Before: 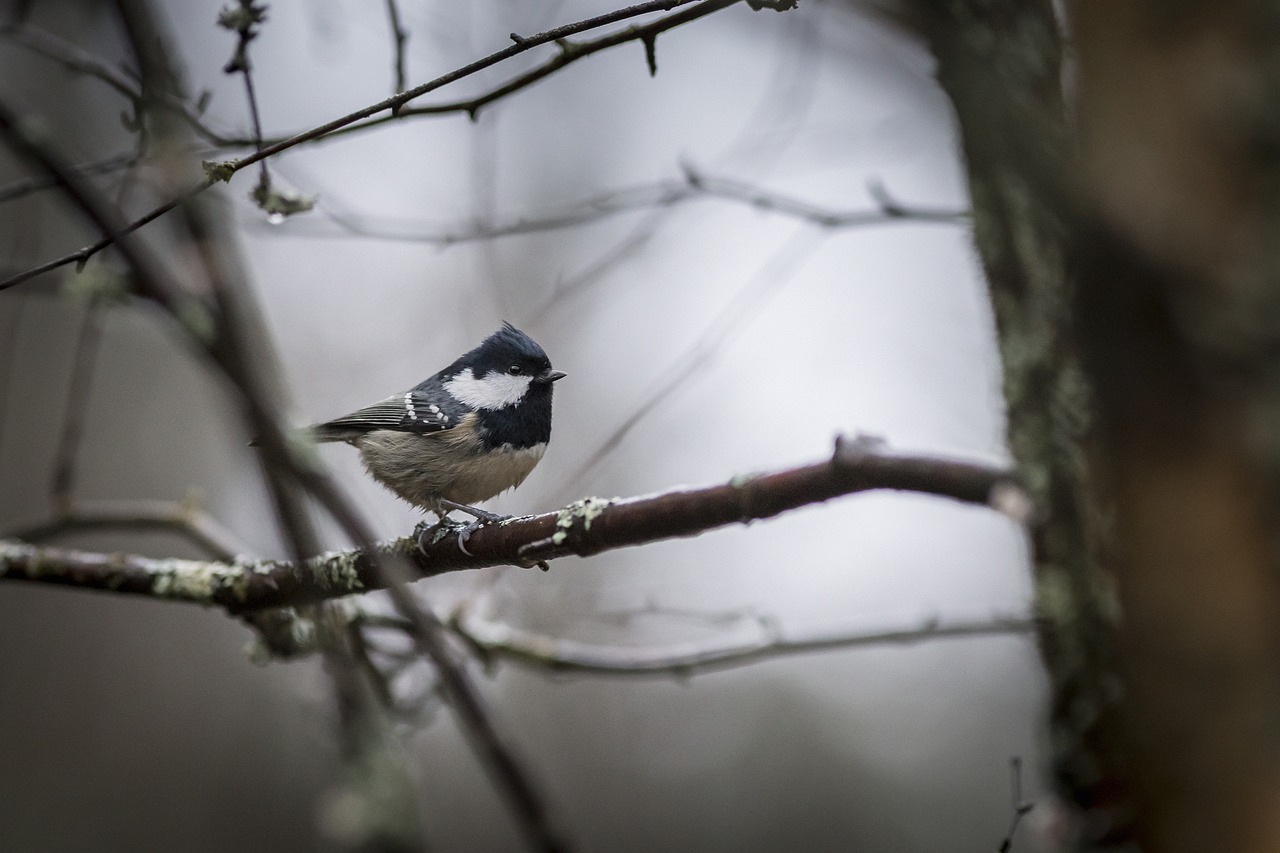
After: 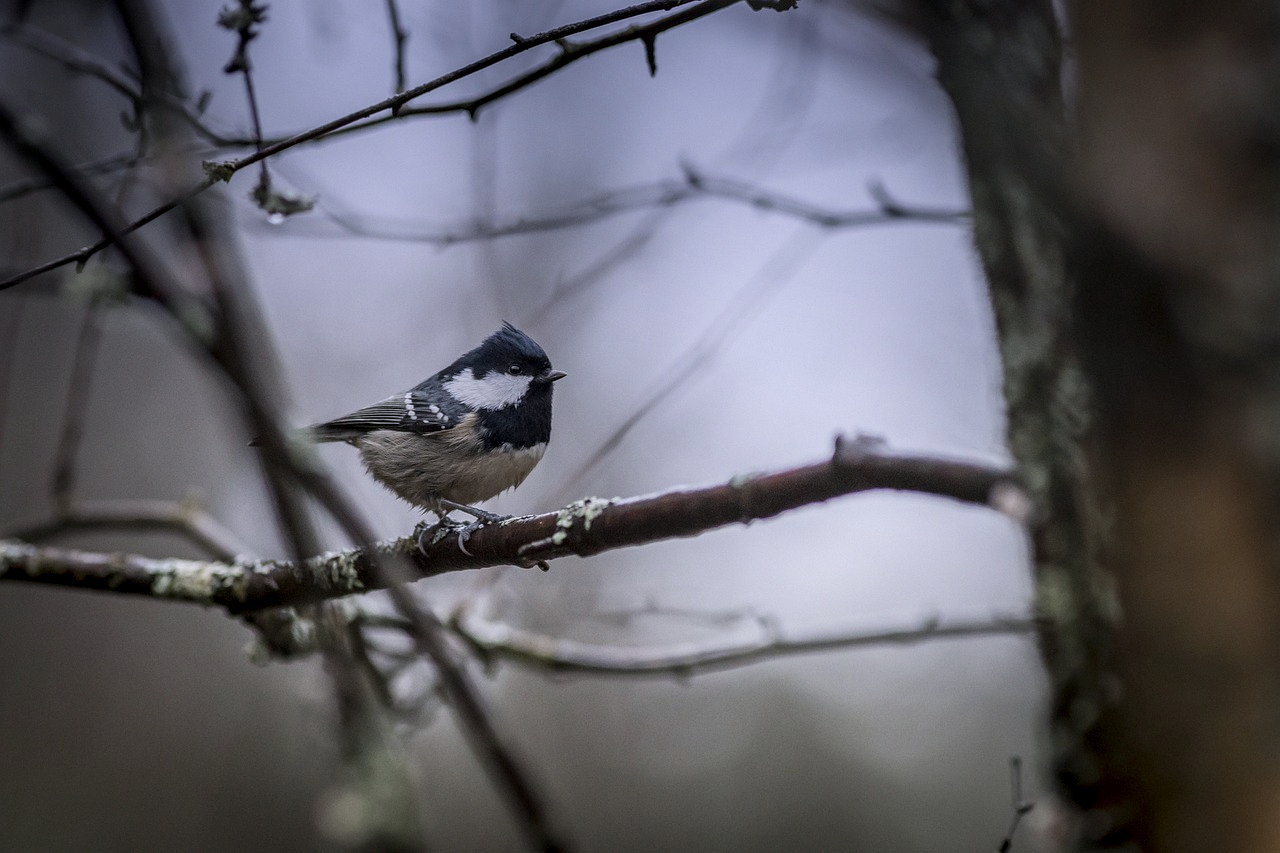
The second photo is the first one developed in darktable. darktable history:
graduated density: hue 238.83°, saturation 50%
local contrast: on, module defaults
